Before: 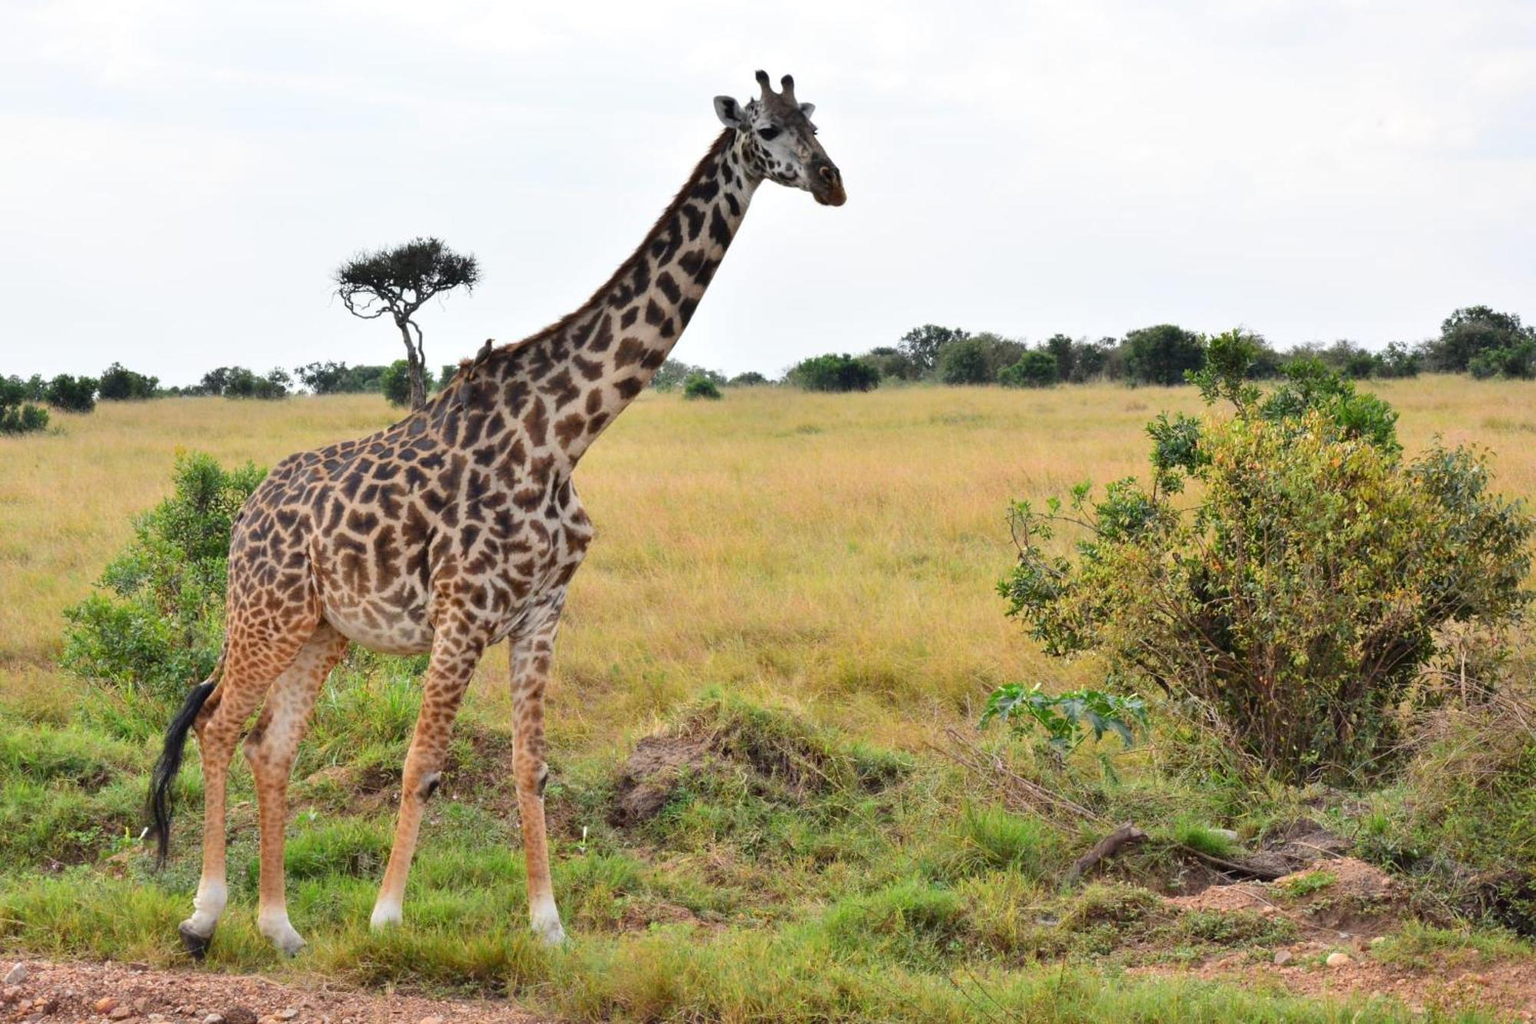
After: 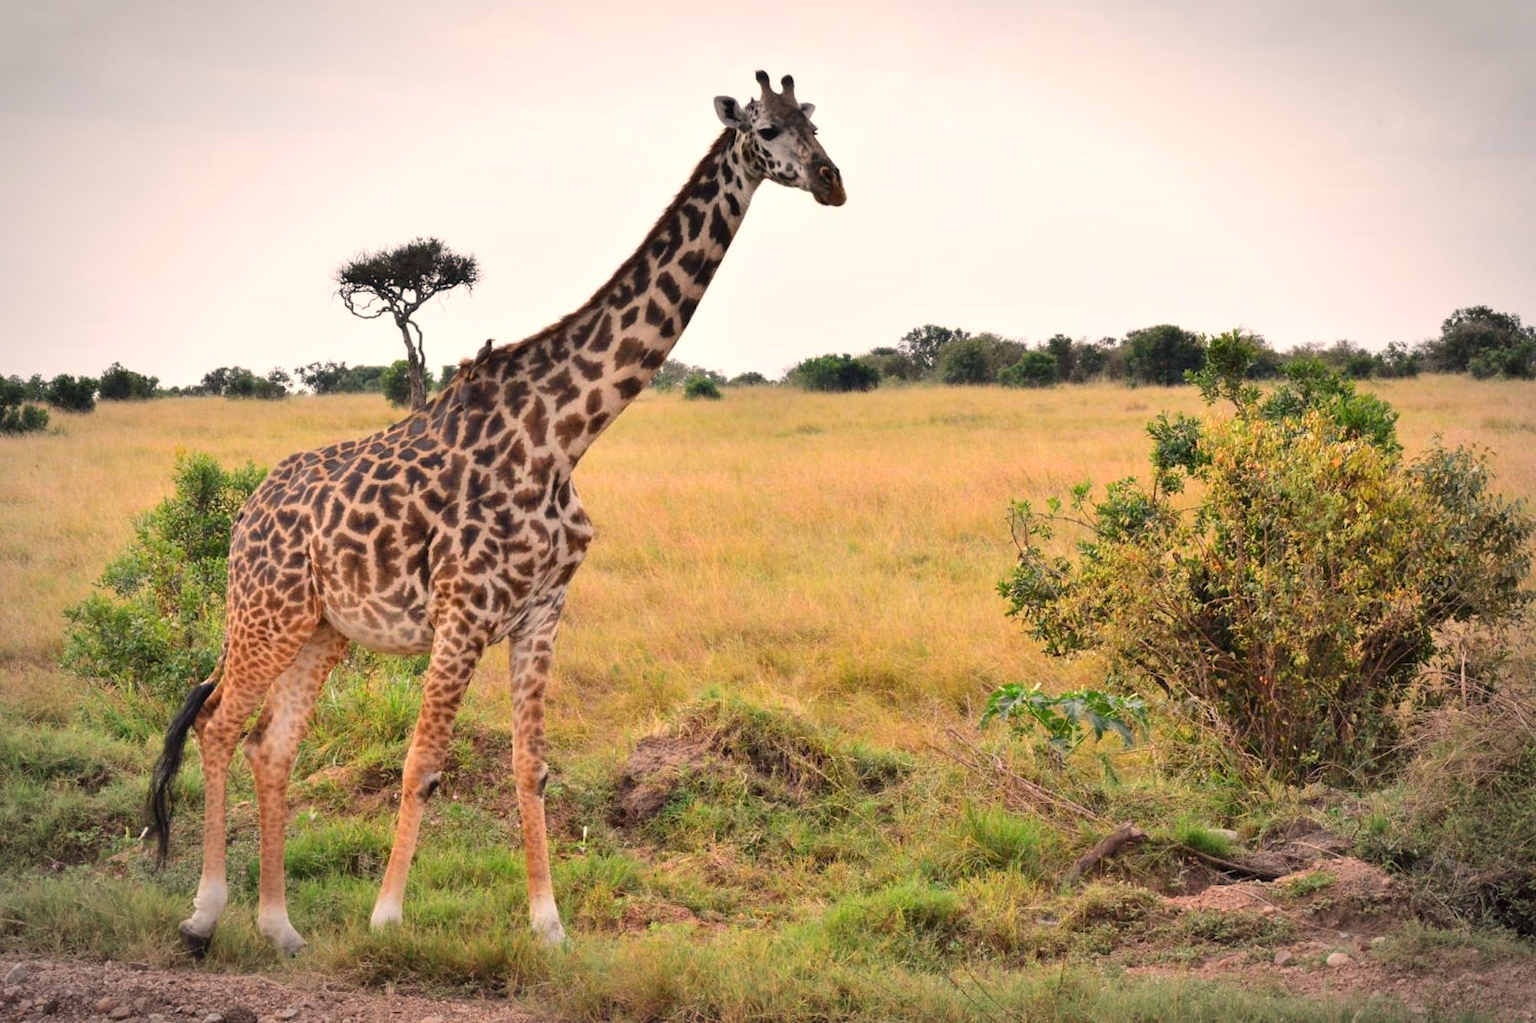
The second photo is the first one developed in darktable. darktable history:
white balance: red 1.127, blue 0.943
vignetting: automatic ratio true
